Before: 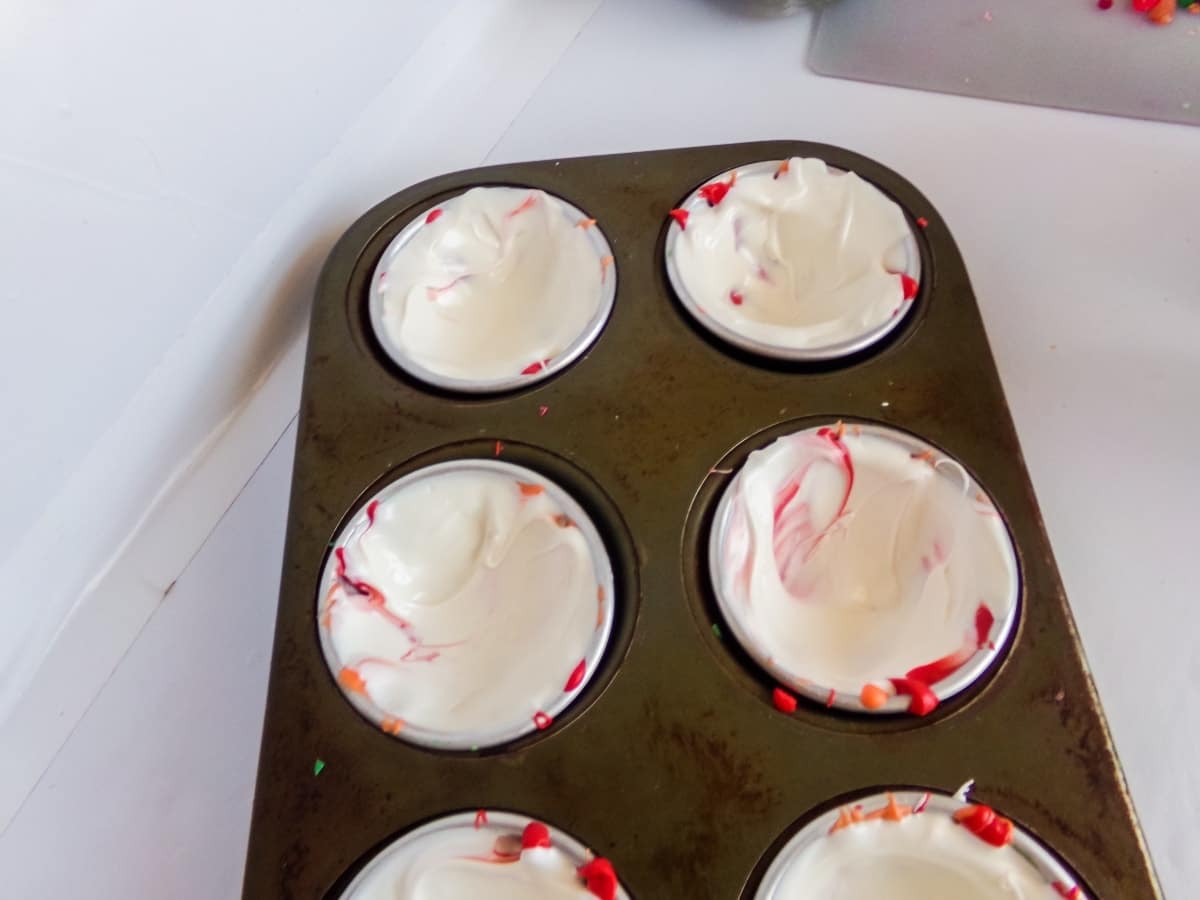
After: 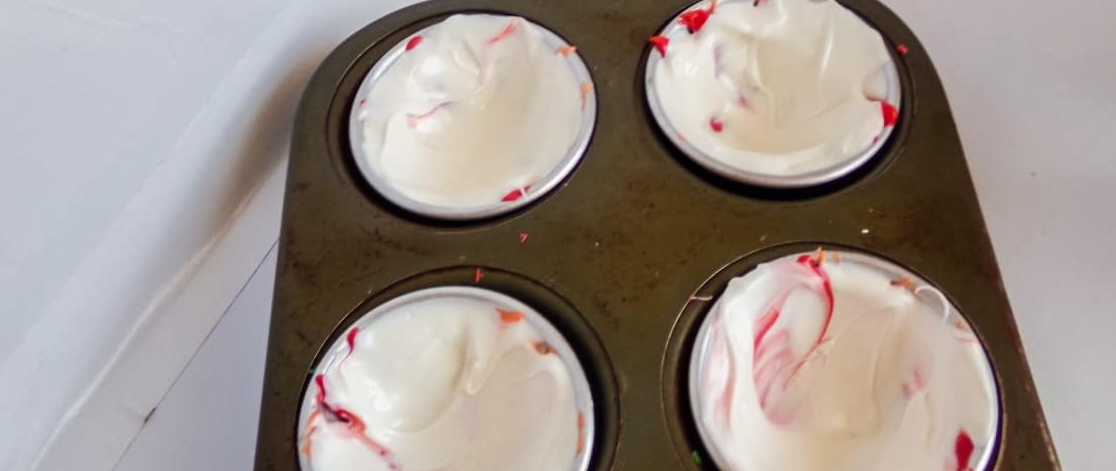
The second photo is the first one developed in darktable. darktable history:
crop: left 1.744%, top 19.225%, right 5.069%, bottom 28.357%
shadows and highlights: highlights color adjustment 0%, soften with gaussian
